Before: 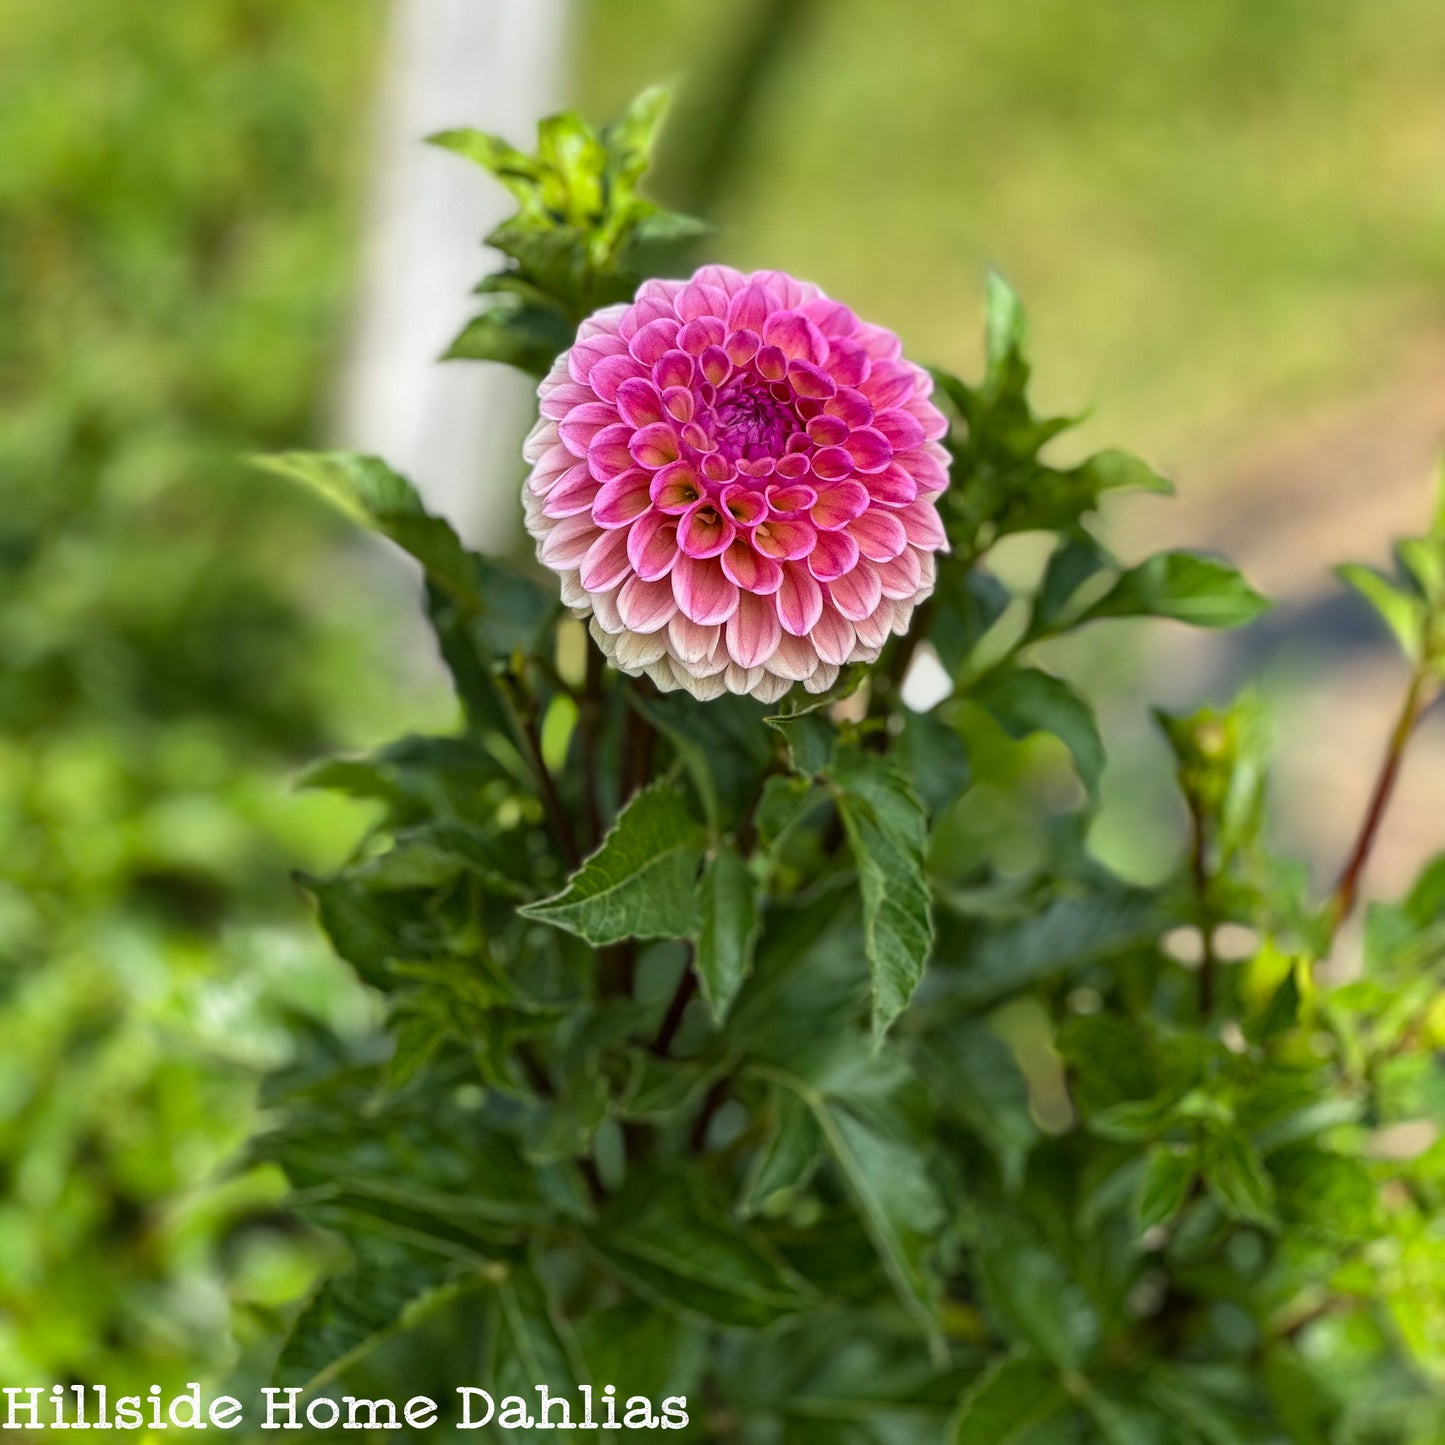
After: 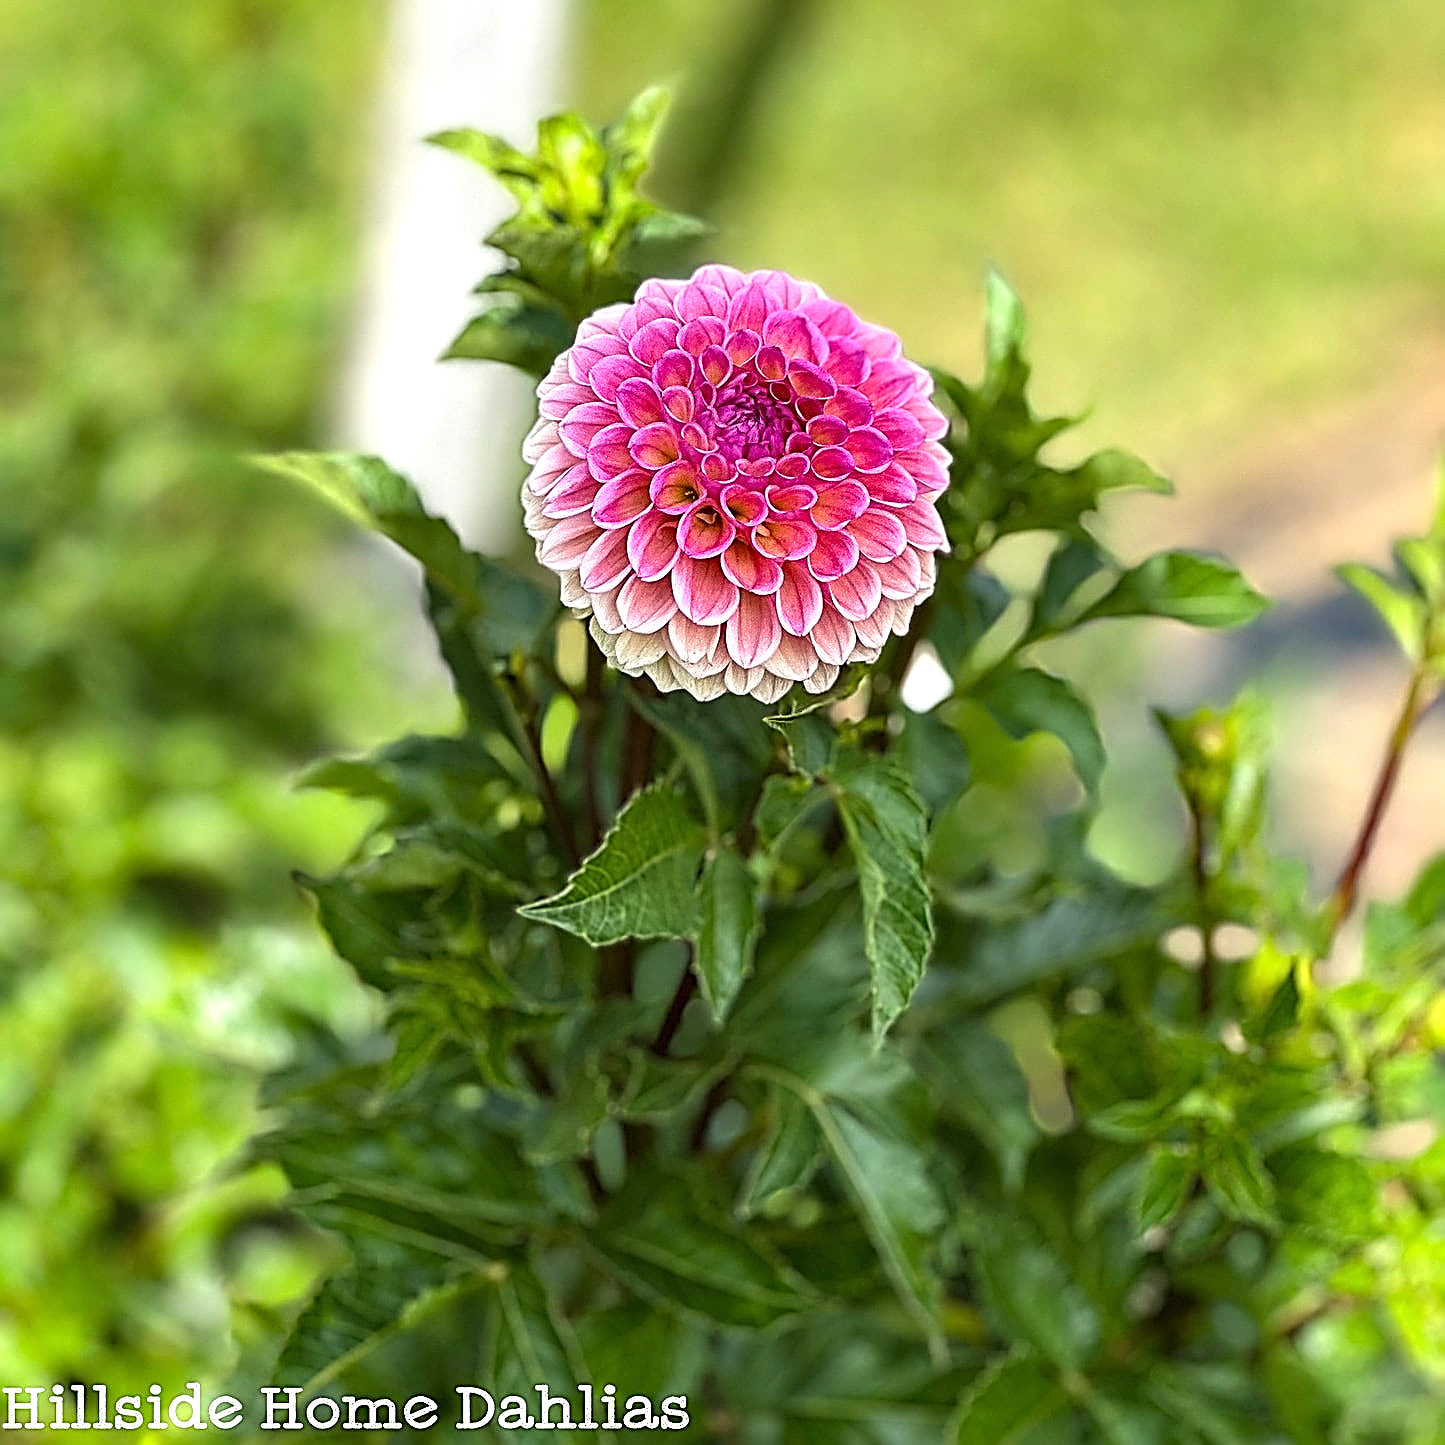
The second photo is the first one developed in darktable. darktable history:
sharpen: amount 1.861
exposure: black level correction 0, exposure 0.5 EV, compensate highlight preservation false
